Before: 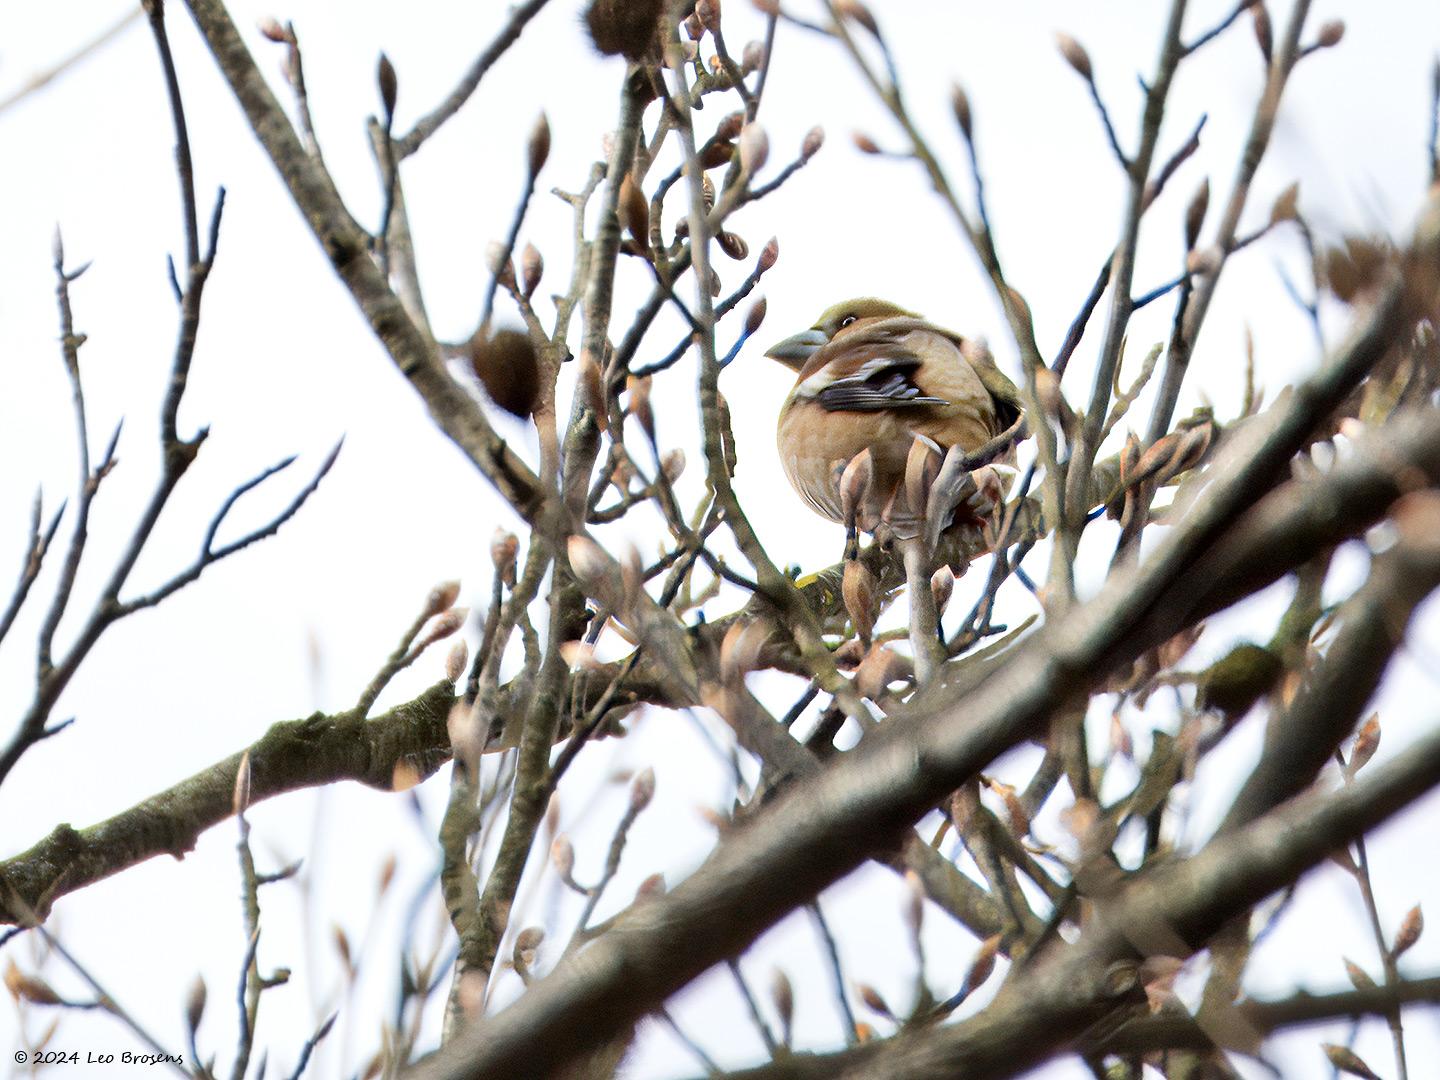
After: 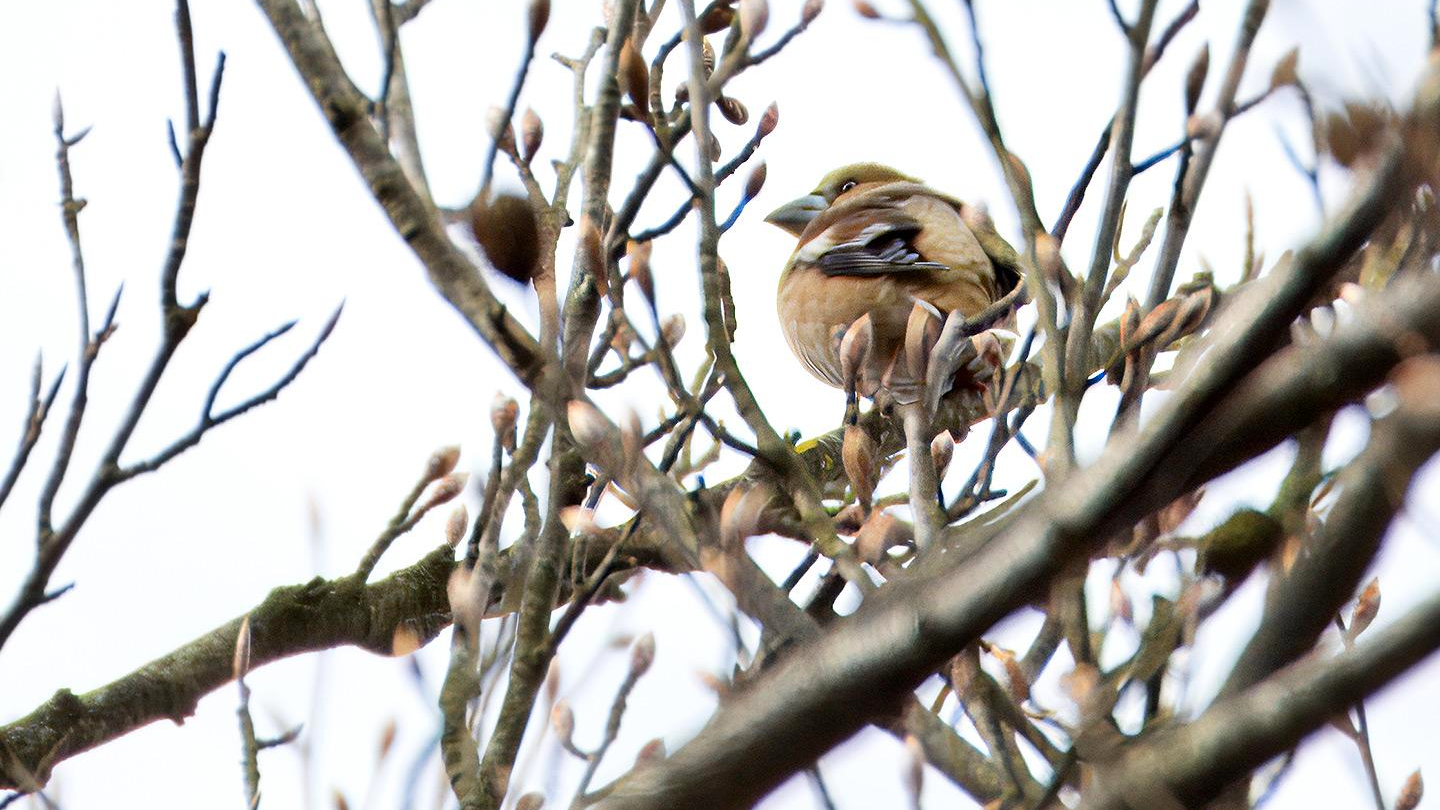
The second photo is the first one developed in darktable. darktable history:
crop and rotate: top 12.5%, bottom 12.5%
color correction: saturation 1.11
